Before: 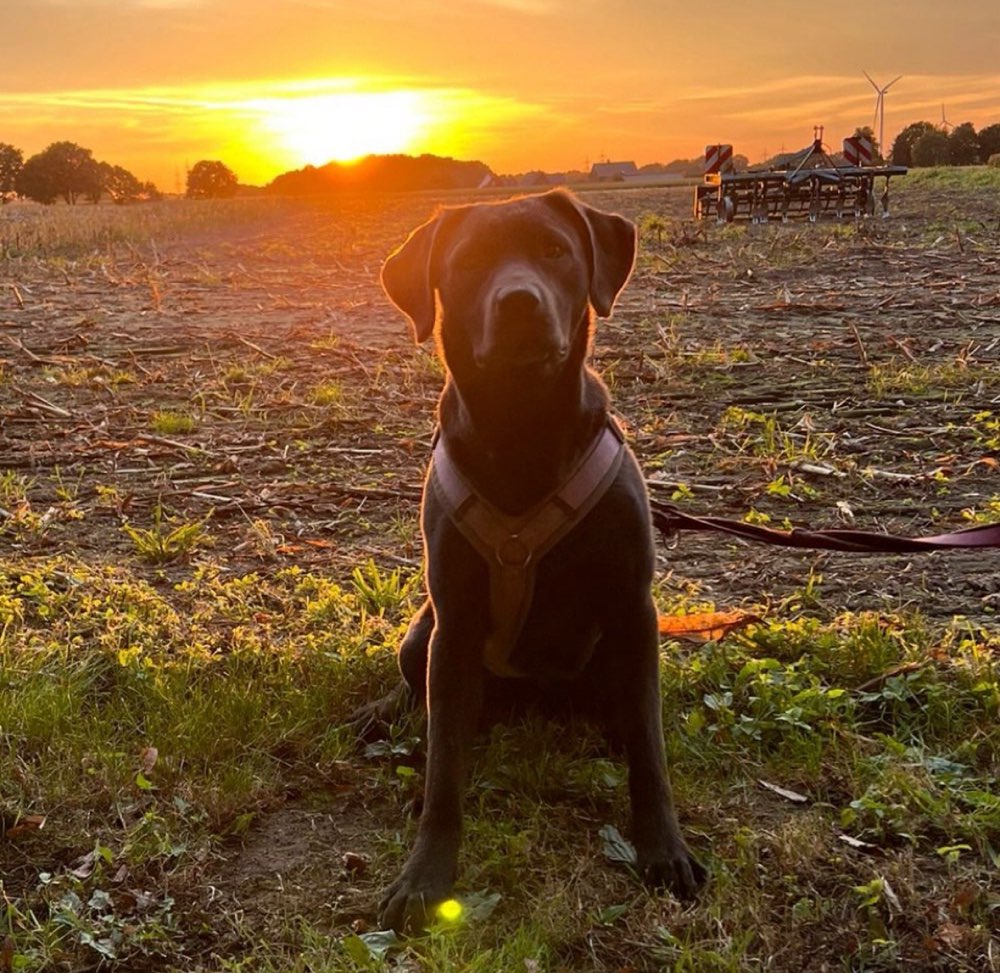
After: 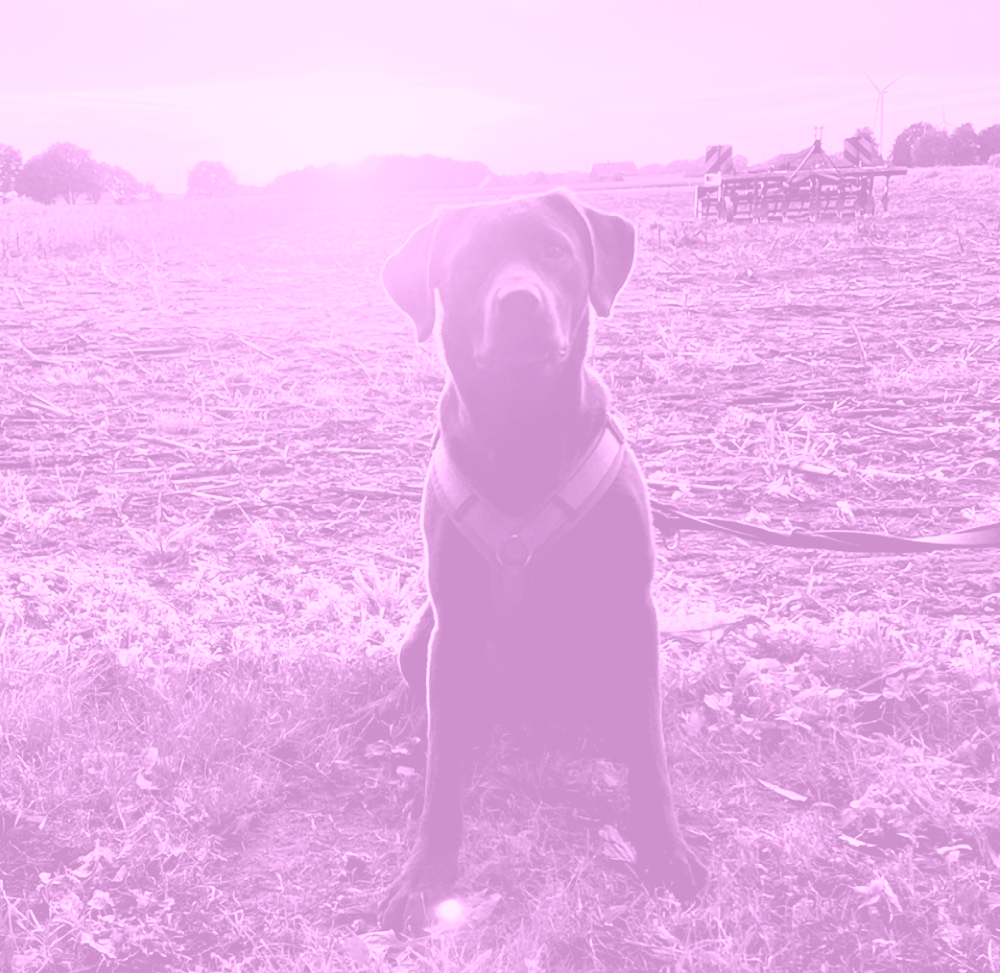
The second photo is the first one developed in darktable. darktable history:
colorize: hue 331.2°, saturation 69%, source mix 30.28%, lightness 69.02%, version 1
contrast brightness saturation: contrast 0.26, brightness 0.02, saturation 0.87
exposure: black level correction 0.012, exposure 0.7 EV, compensate exposure bias true, compensate highlight preservation false
